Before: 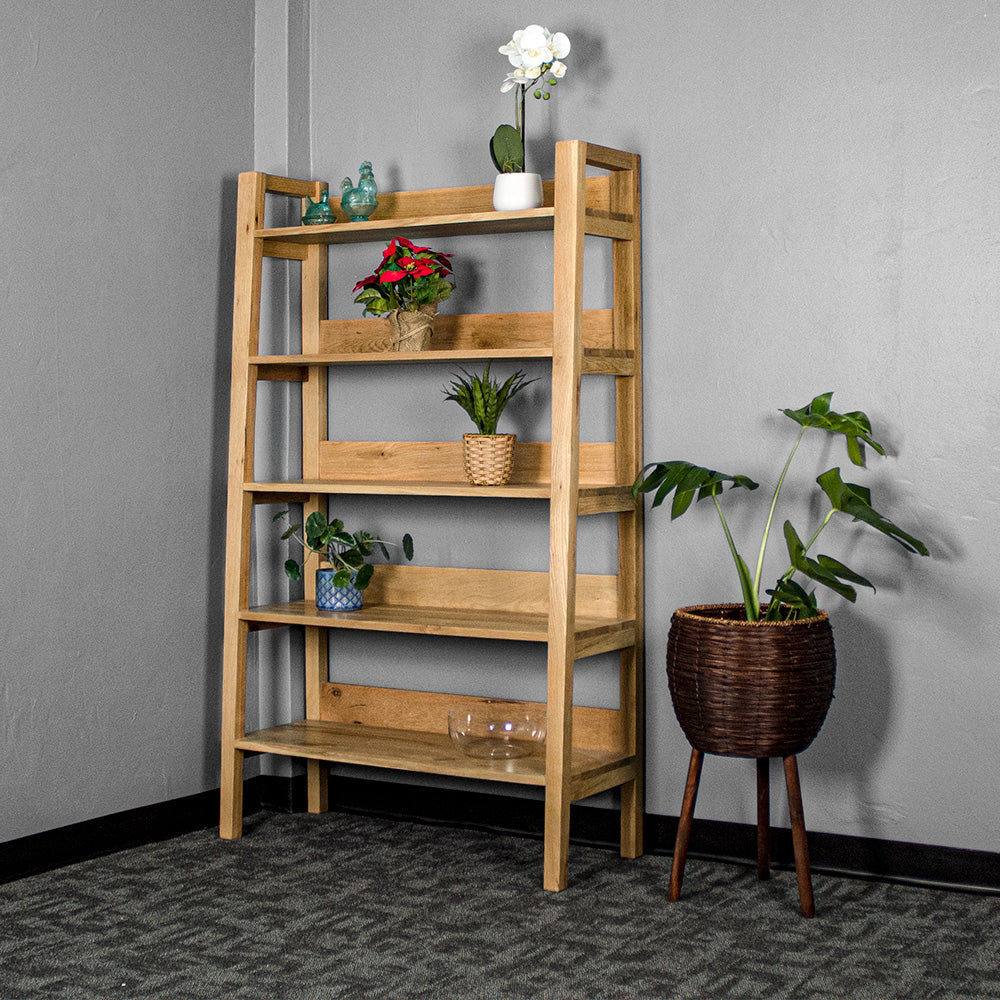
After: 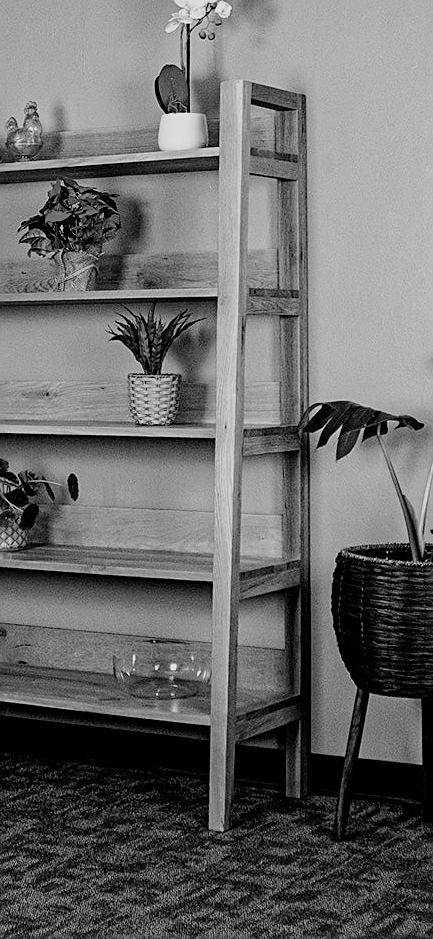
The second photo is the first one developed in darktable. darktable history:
sharpen: on, module defaults
crop: left 33.598%, top 6.068%, right 23.035%
filmic rgb: black relative exposure -7.77 EV, white relative exposure 4.37 EV, threshold 3.06 EV, target black luminance 0%, hardness 3.76, latitude 50.63%, contrast 1.063, highlights saturation mix 9.73%, shadows ↔ highlights balance -0.276%, color science v5 (2021), iterations of high-quality reconstruction 0, contrast in shadows safe, contrast in highlights safe, enable highlight reconstruction true
color calibration: output gray [0.21, 0.42, 0.37, 0], illuminant as shot in camera, x 0.358, y 0.373, temperature 4628.91 K
